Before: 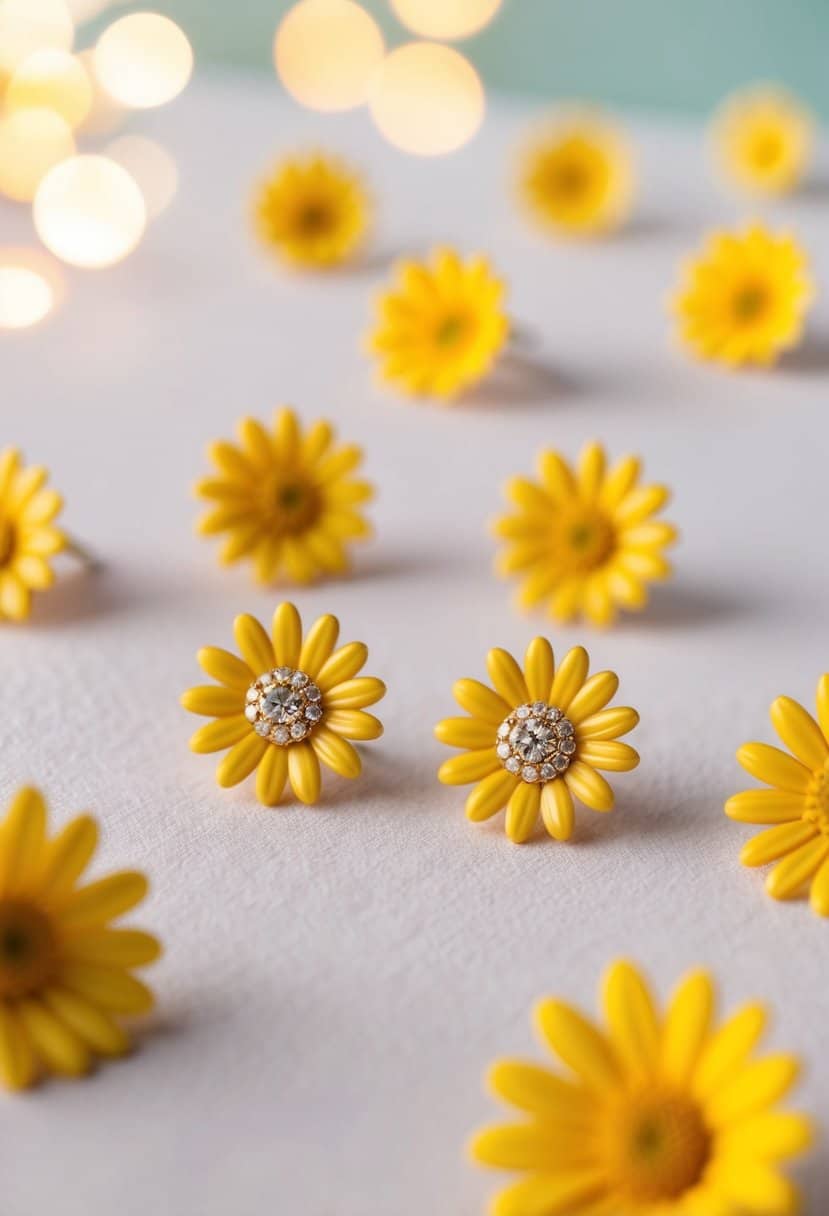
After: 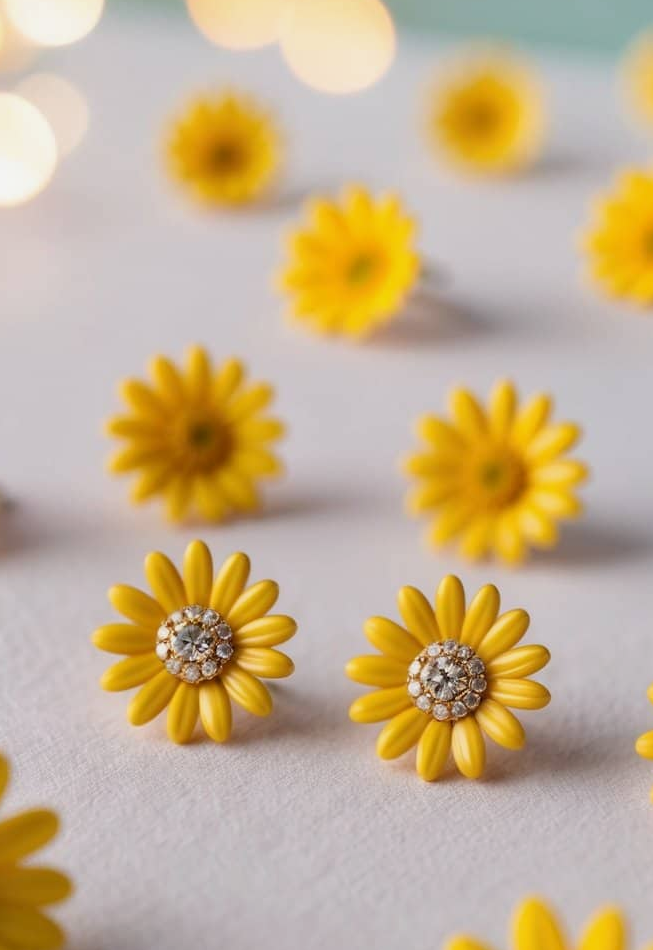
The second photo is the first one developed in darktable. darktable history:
exposure: black level correction 0.001, exposure -0.125 EV, compensate exposure bias true, compensate highlight preservation false
crop and rotate: left 10.77%, top 5.1%, right 10.41%, bottom 16.76%
